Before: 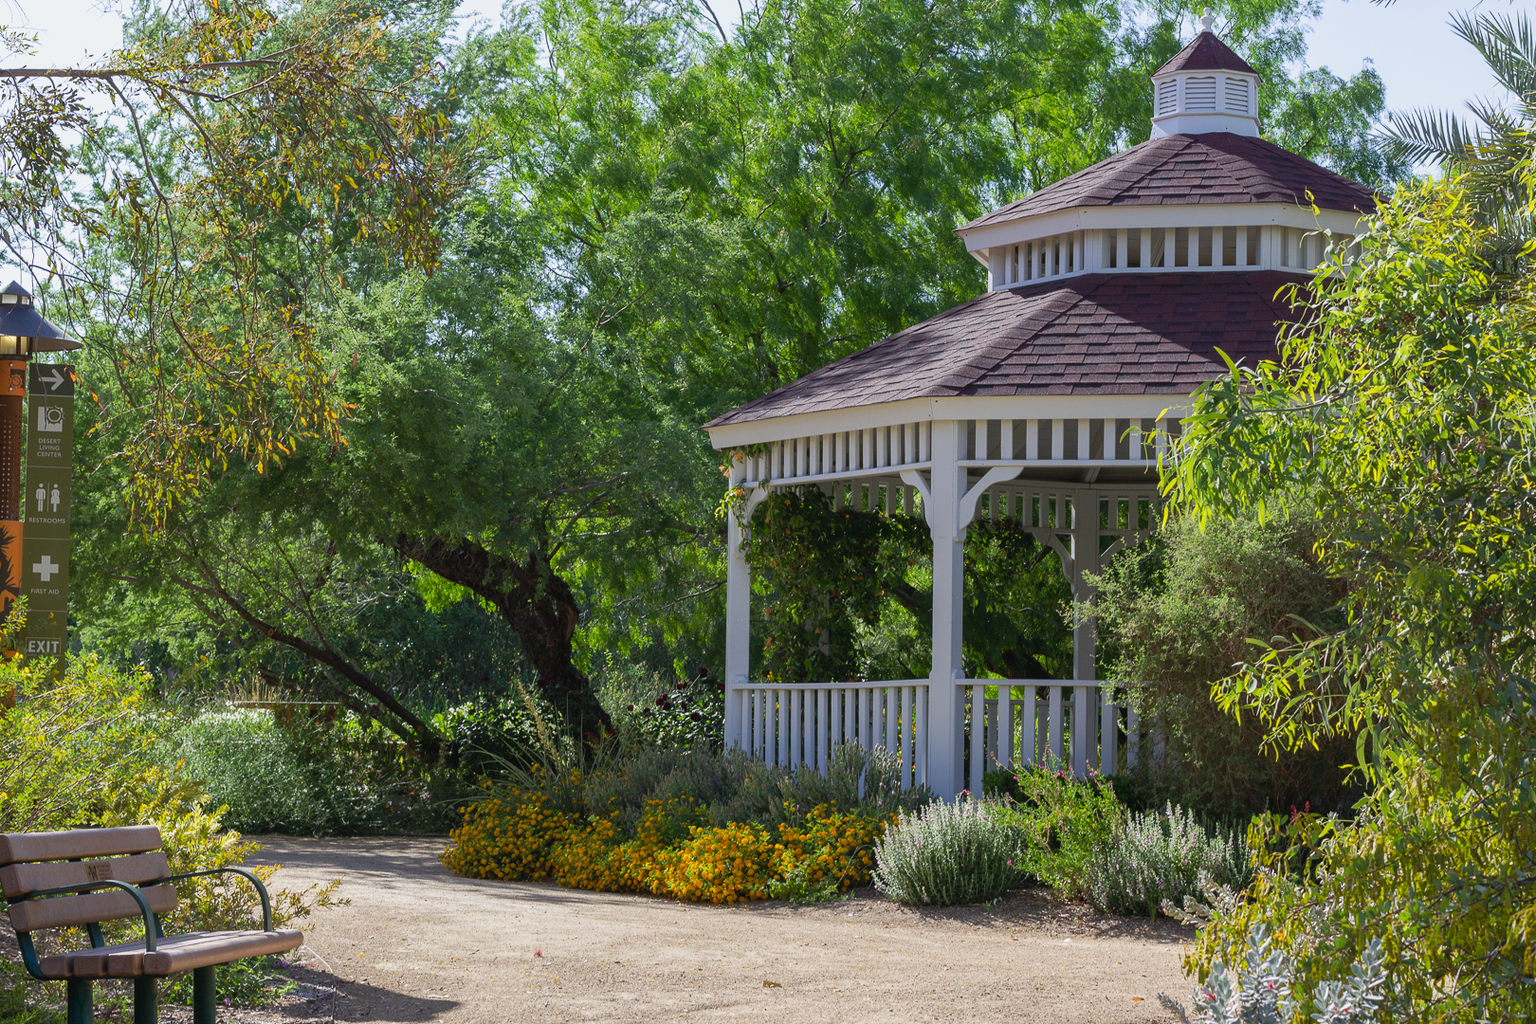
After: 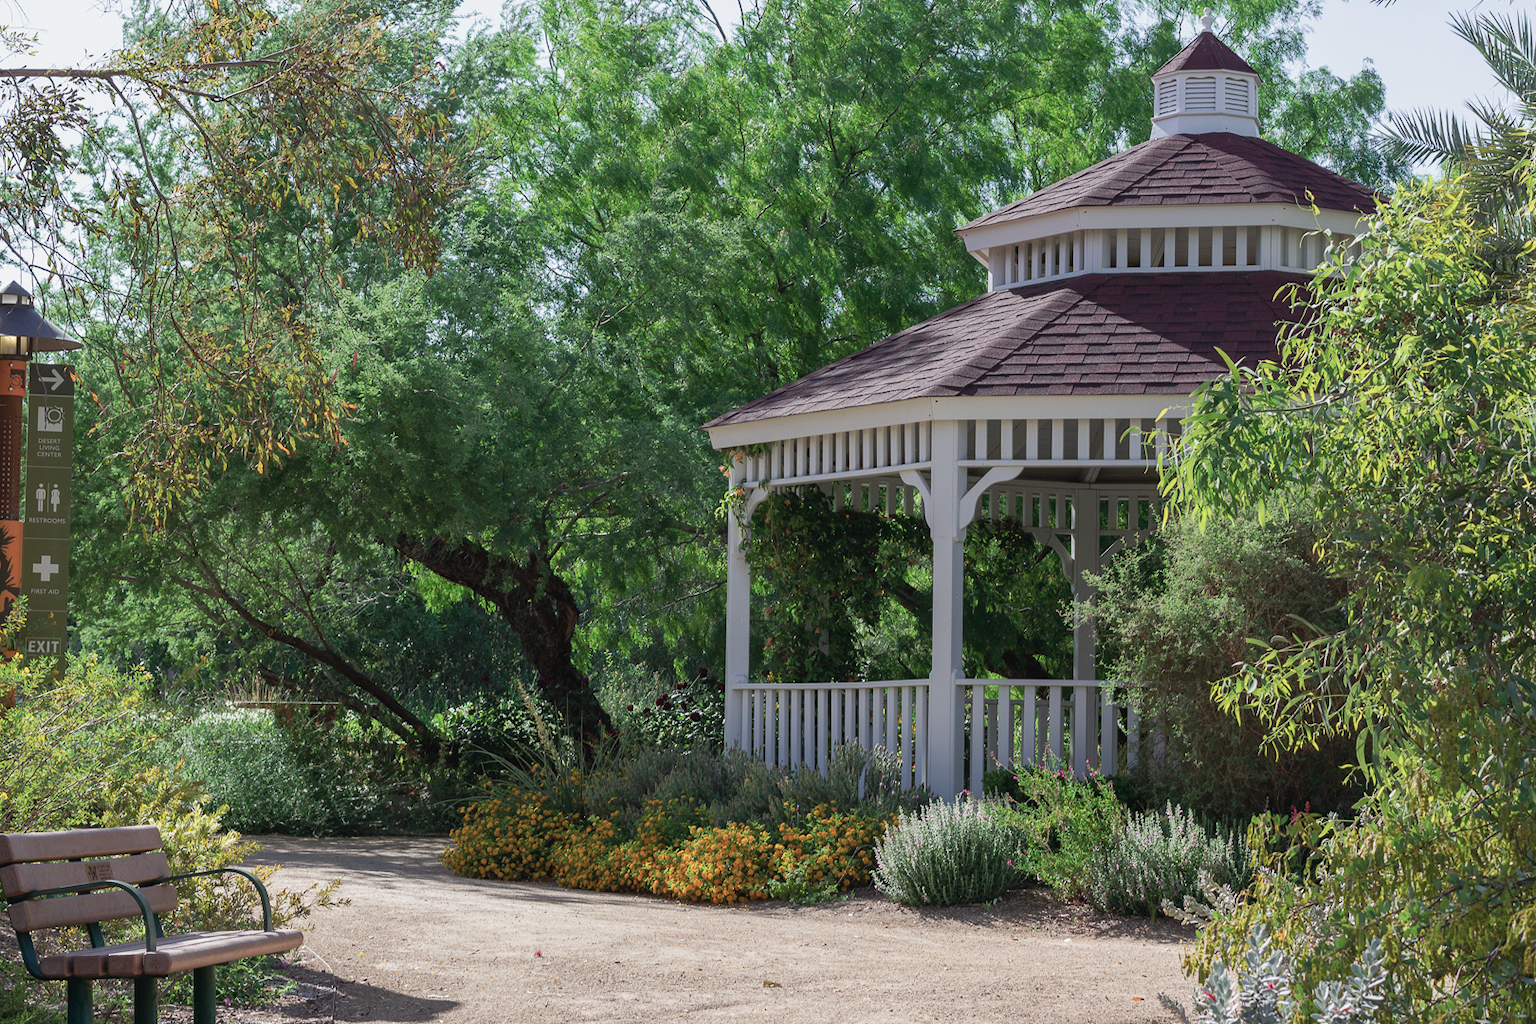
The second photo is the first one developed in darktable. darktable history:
color contrast: blue-yellow contrast 0.7
tone equalizer: on, module defaults
